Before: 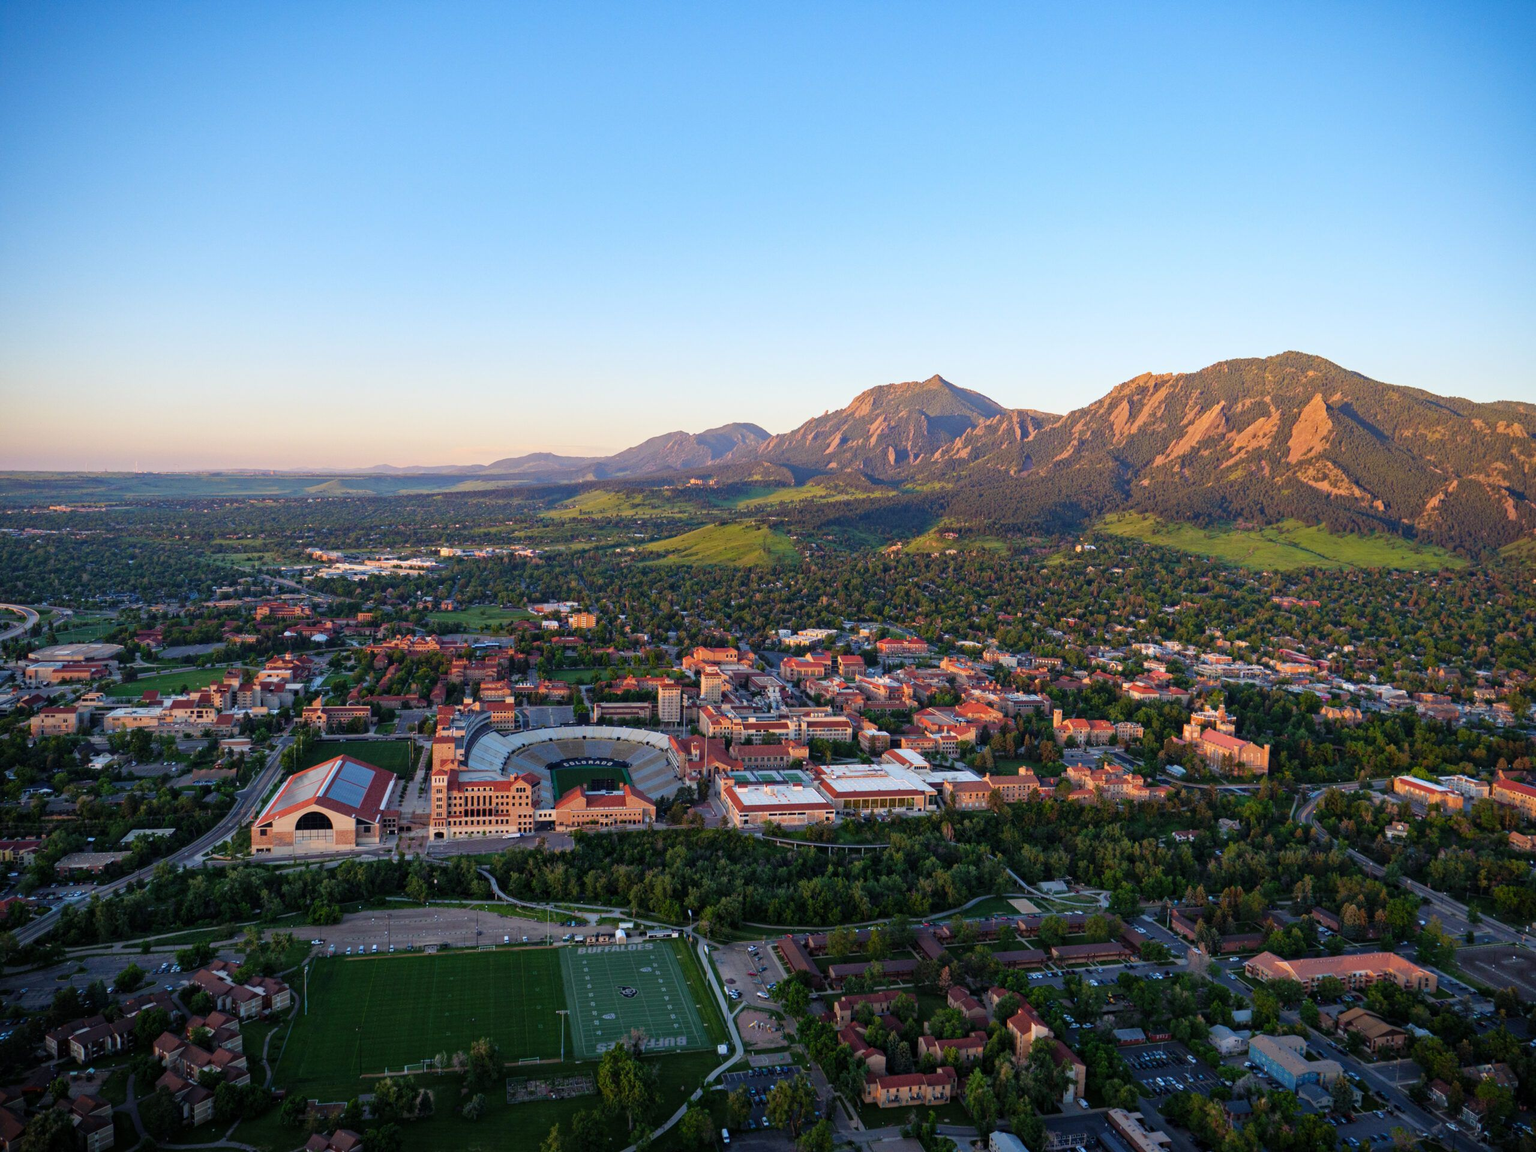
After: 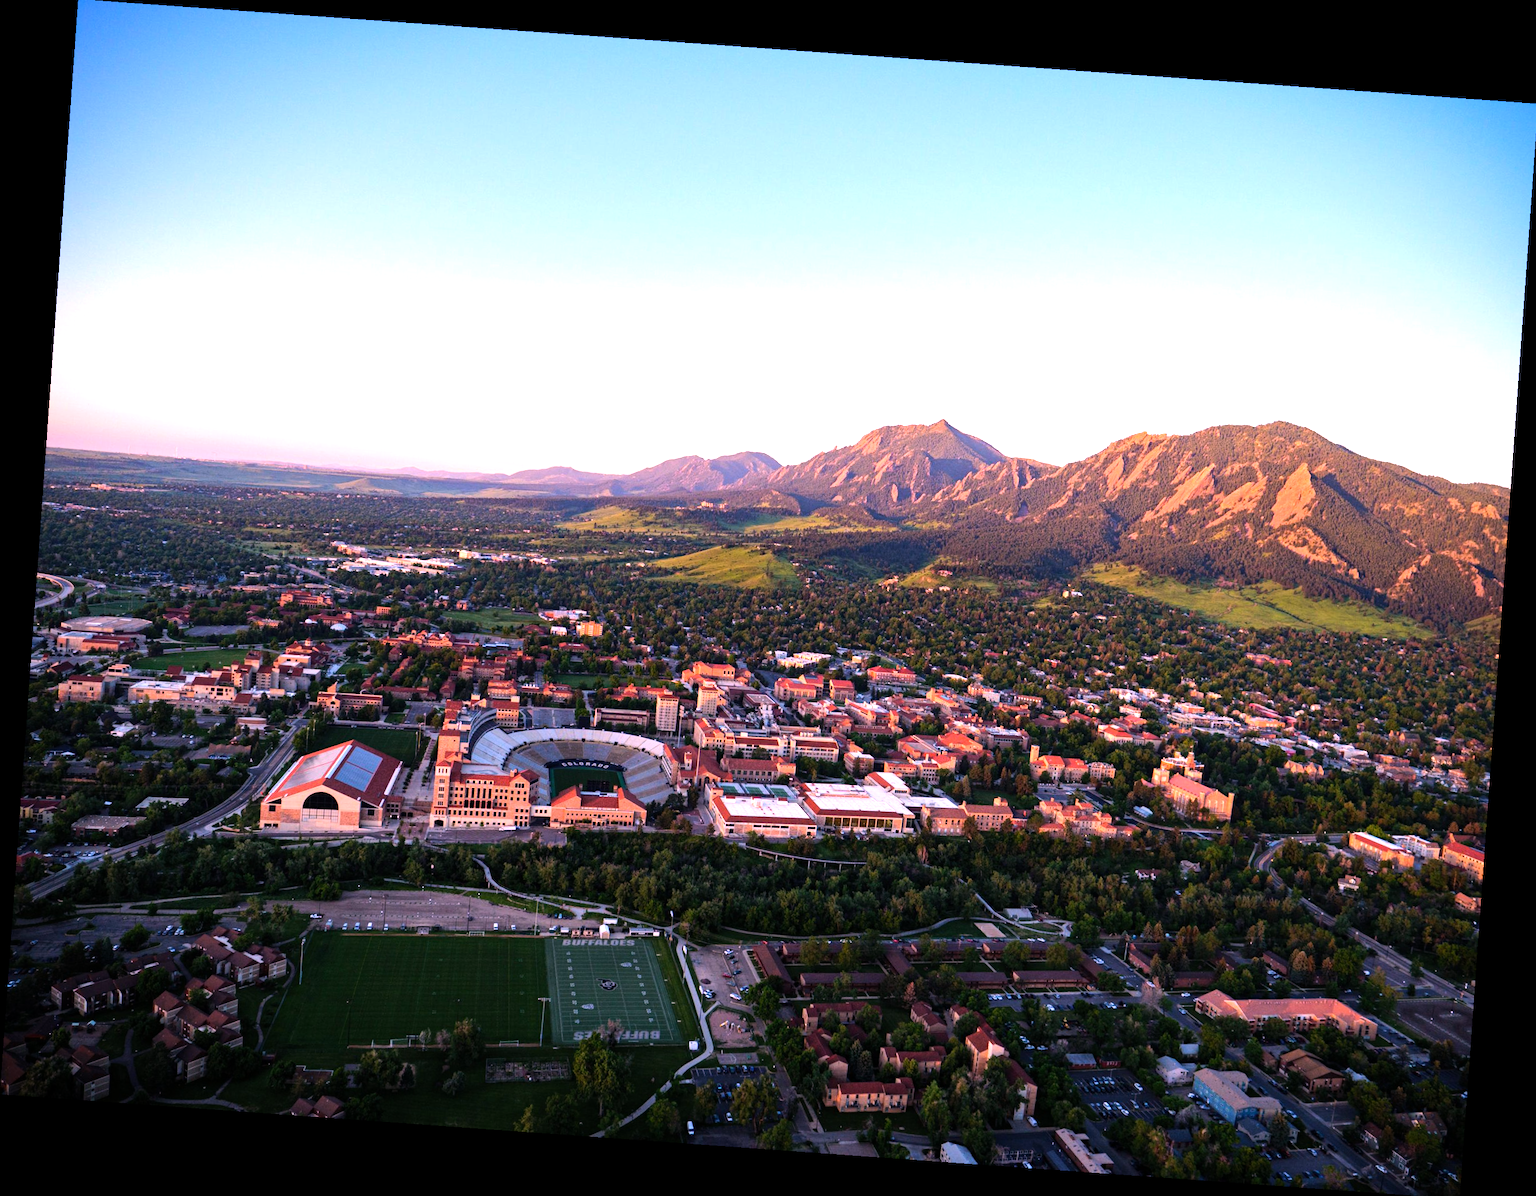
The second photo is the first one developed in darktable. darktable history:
tone equalizer: -8 EV -0.75 EV, -7 EV -0.7 EV, -6 EV -0.6 EV, -5 EV -0.4 EV, -3 EV 0.4 EV, -2 EV 0.6 EV, -1 EV 0.7 EV, +0 EV 0.75 EV, edges refinement/feathering 500, mask exposure compensation -1.57 EV, preserve details no
rotate and perspective: rotation 4.1°, automatic cropping off
white balance: red 1.188, blue 1.11
crop: top 0.05%, bottom 0.098%
